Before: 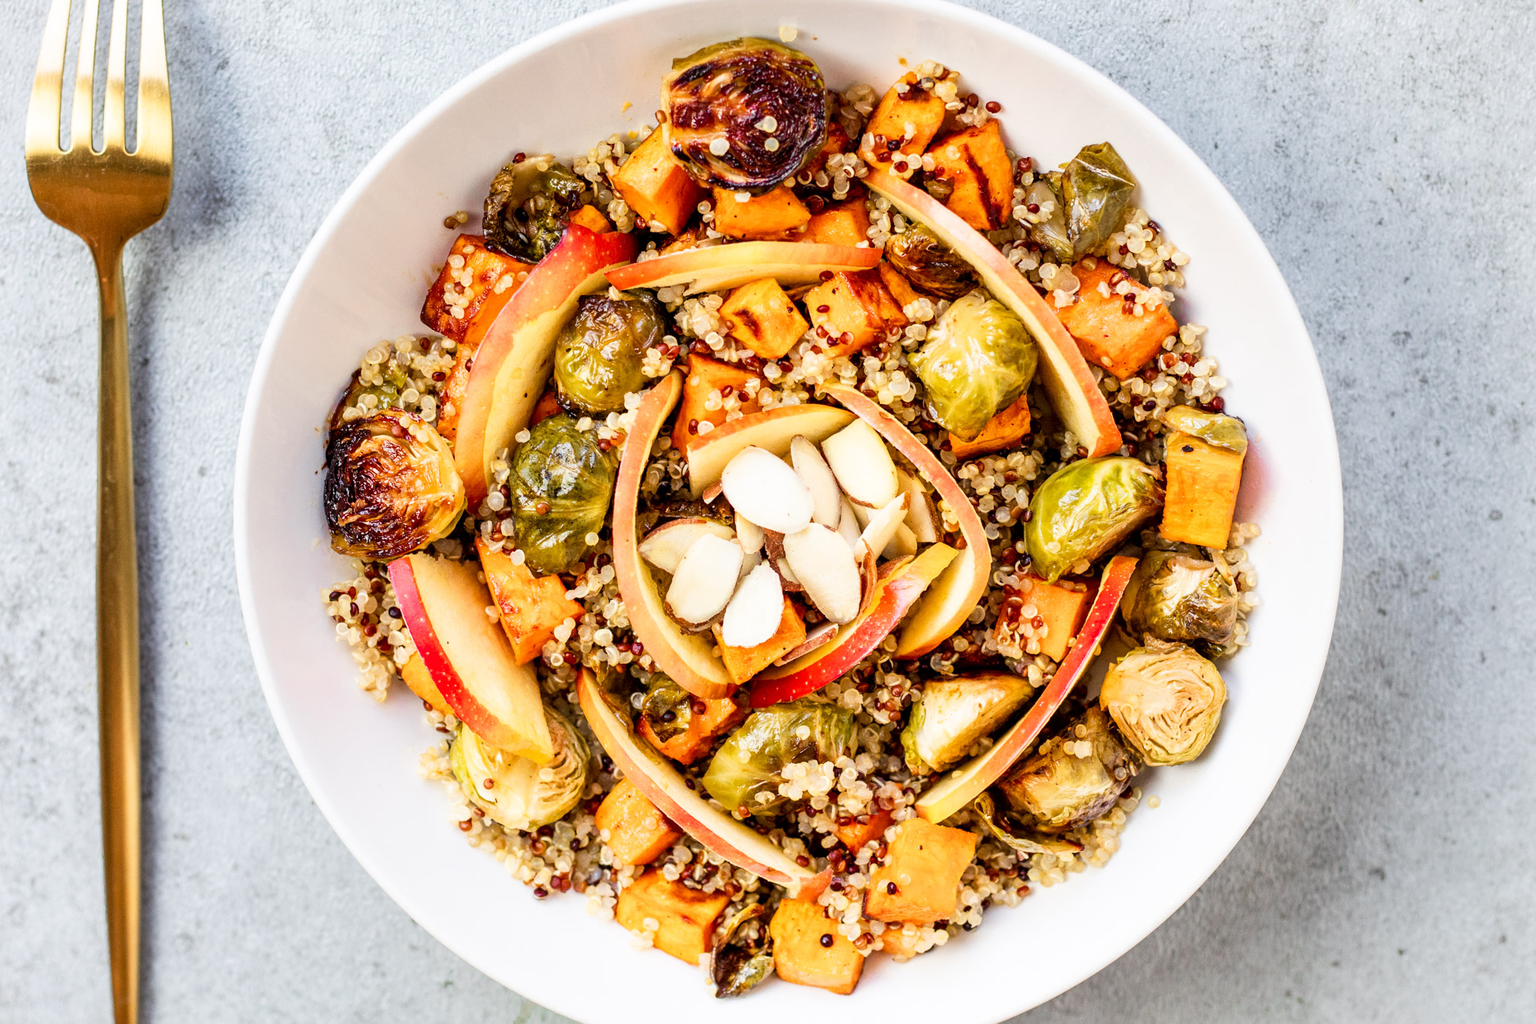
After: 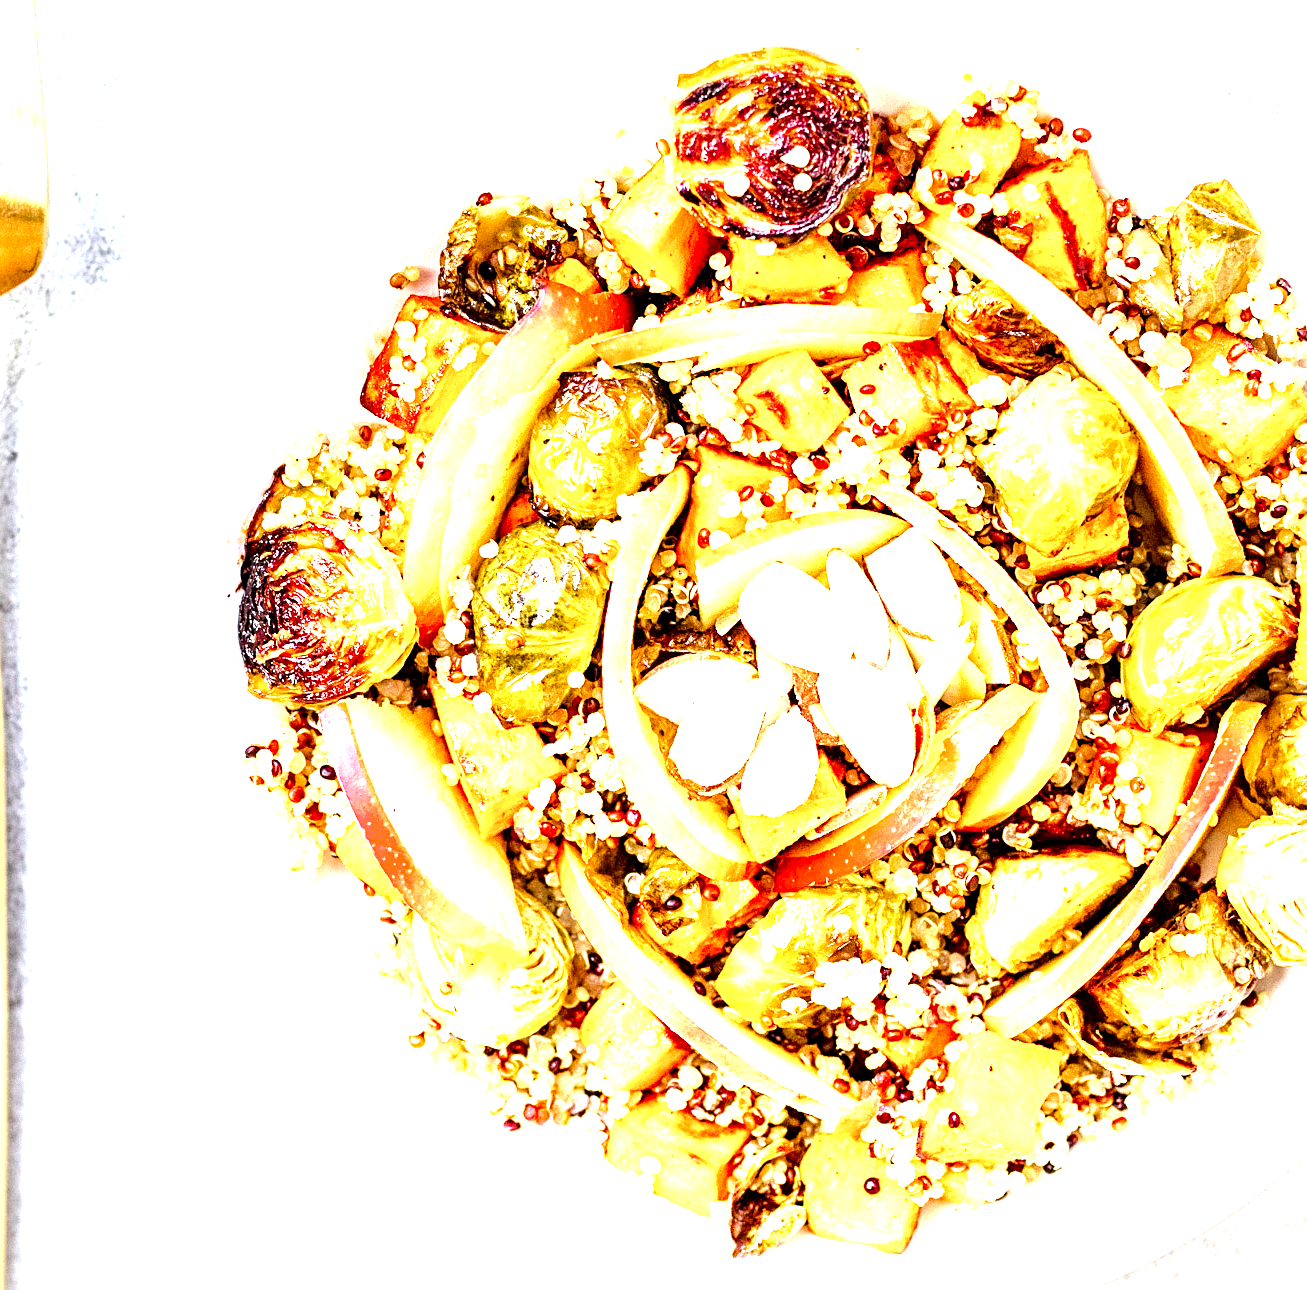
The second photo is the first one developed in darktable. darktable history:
tone curve: curves: ch0 [(0.021, 0) (0.104, 0.052) (0.496, 0.526) (0.737, 0.783) (1, 1)], preserve colors none
crop and rotate: left 8.882%, right 23.6%
sharpen: radius 2.496, amount 0.333
exposure: exposure 2.205 EV, compensate exposure bias true, compensate highlight preservation false
tone equalizer: edges refinement/feathering 500, mask exposure compensation -1.57 EV, preserve details no
